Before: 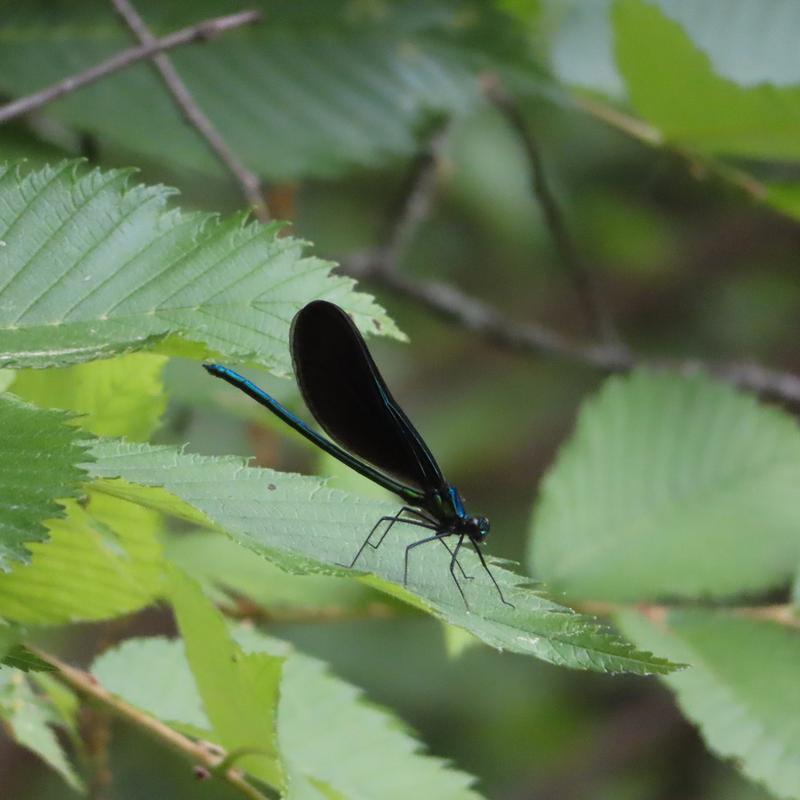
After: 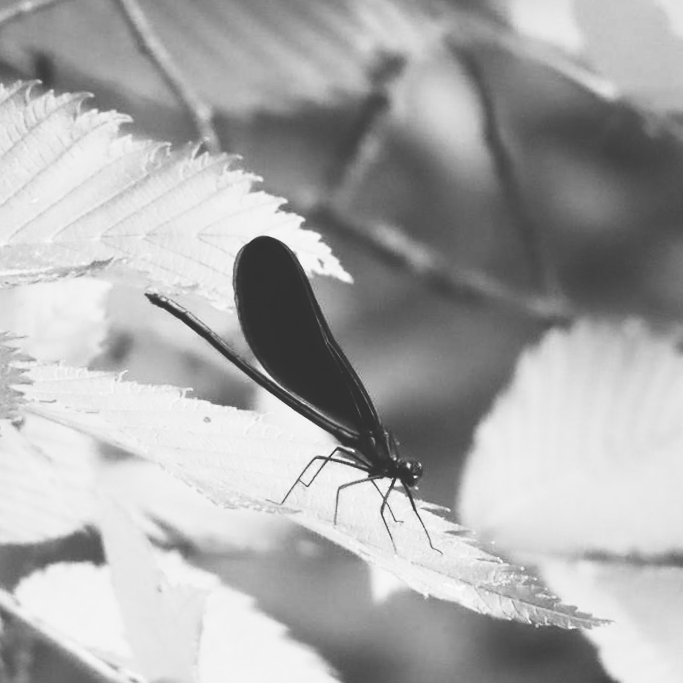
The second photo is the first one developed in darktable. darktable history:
exposure: black level correction -0.023, exposure -0.039 EV, compensate highlight preservation false
contrast brightness saturation: contrast 0.53, brightness 0.47, saturation -1
crop and rotate: angle -3.27°, left 5.211%, top 5.211%, right 4.607%, bottom 4.607%
